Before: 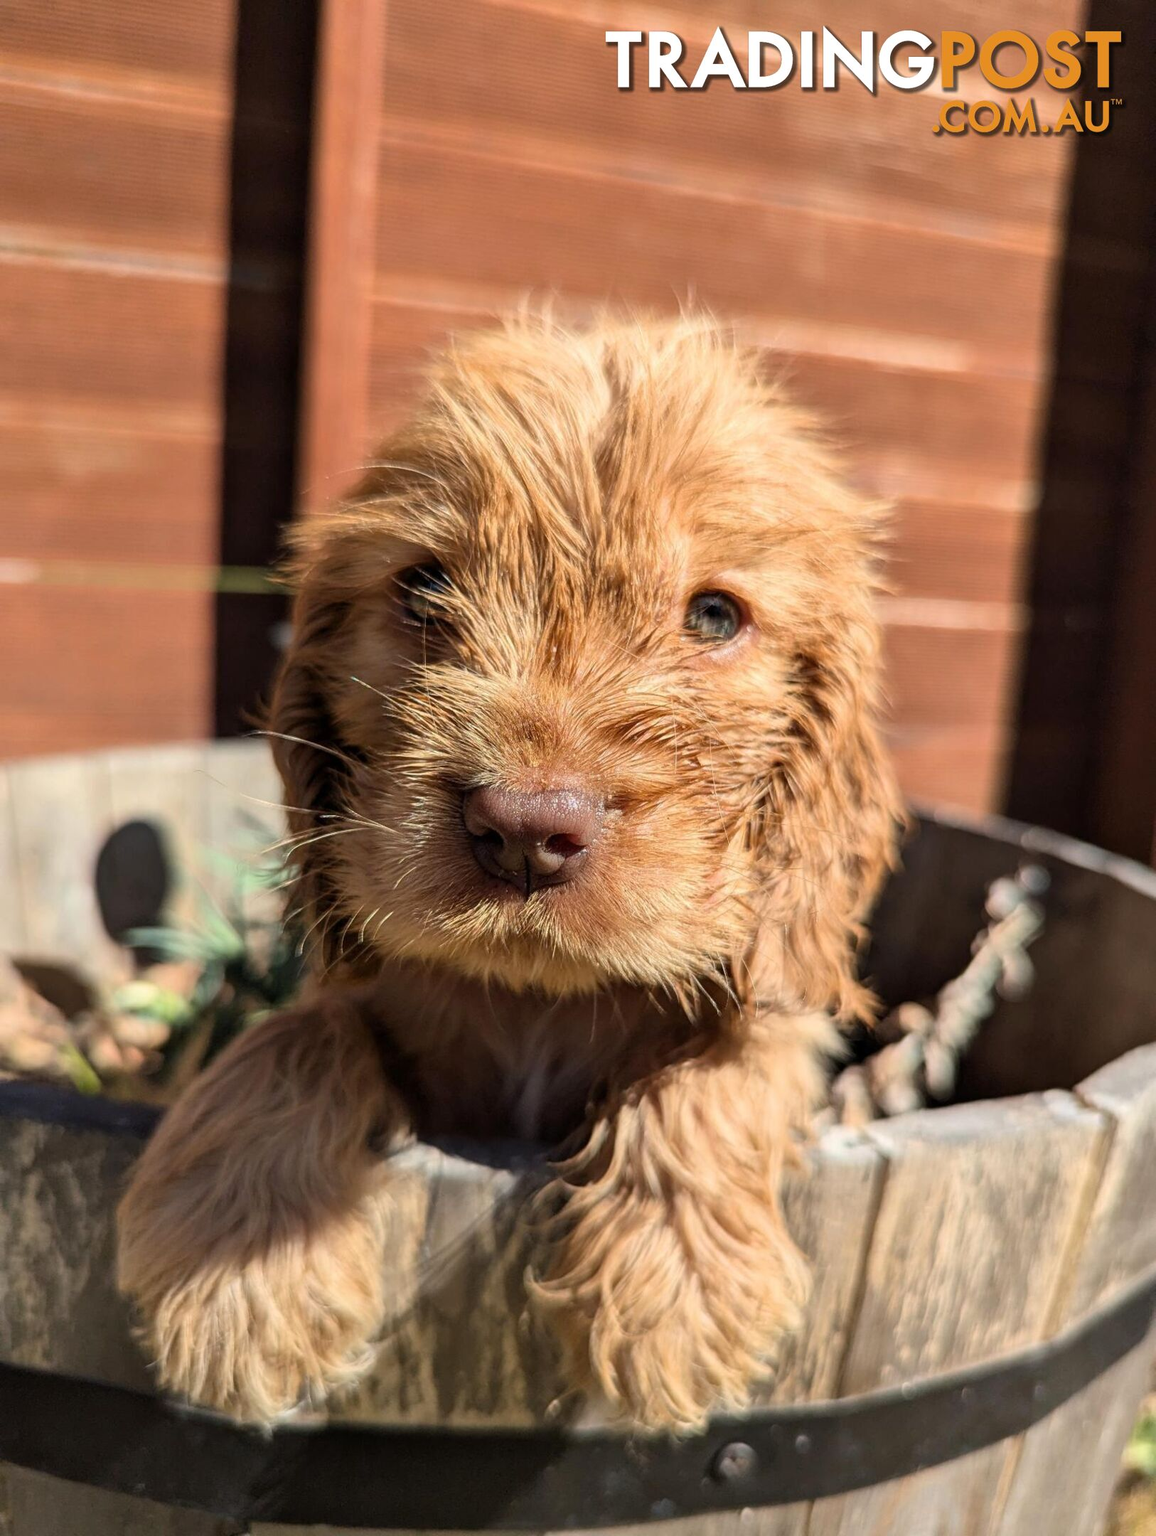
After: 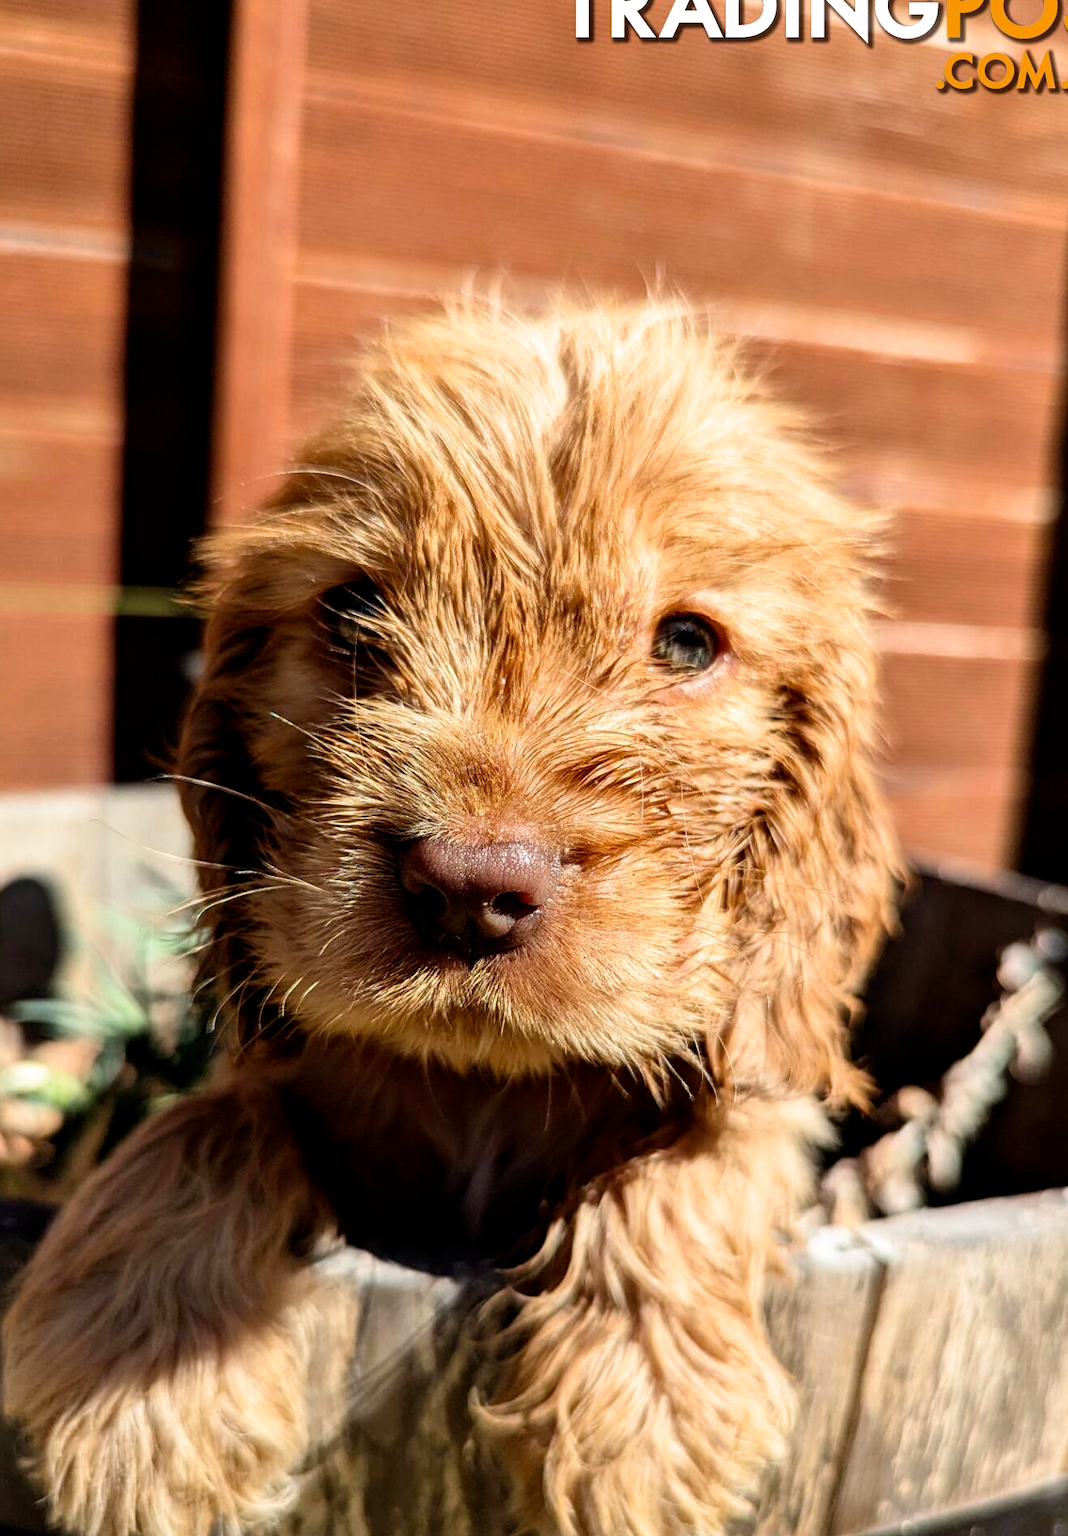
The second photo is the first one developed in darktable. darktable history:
crop: left 9.982%, top 3.568%, right 9.286%, bottom 9.102%
filmic rgb: black relative exposure -8.7 EV, white relative exposure 2.65 EV, target black luminance 0%, target white luminance 99.953%, hardness 6.27, latitude 74.39%, contrast 1.319, highlights saturation mix -5.77%, add noise in highlights 0.001, preserve chrominance no, color science v3 (2019), use custom middle-gray values true, contrast in highlights soft
contrast brightness saturation: saturation -0.058
